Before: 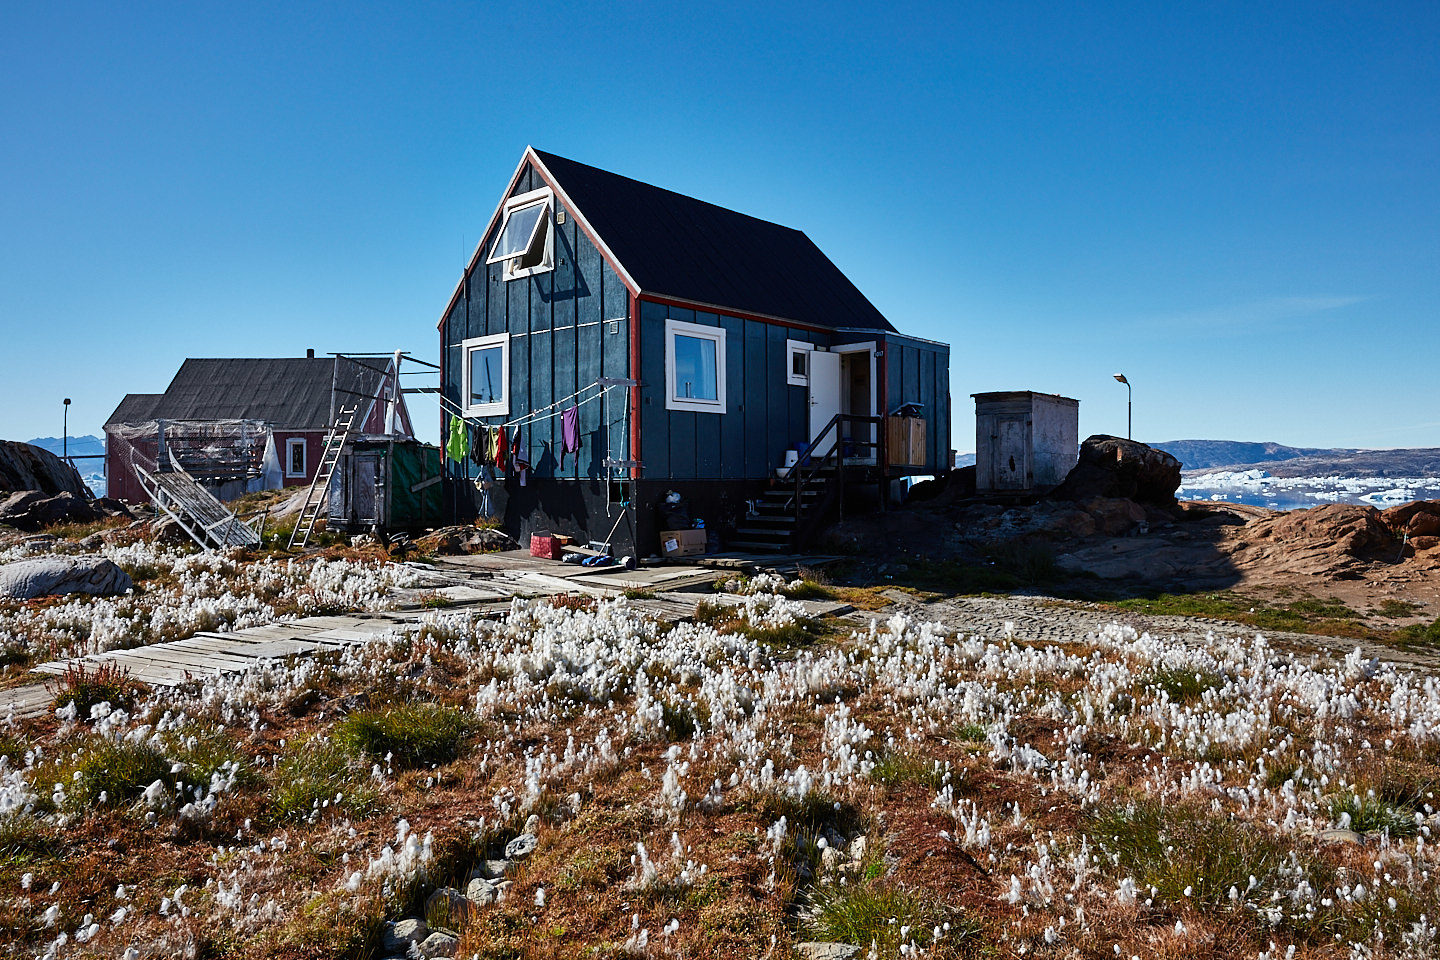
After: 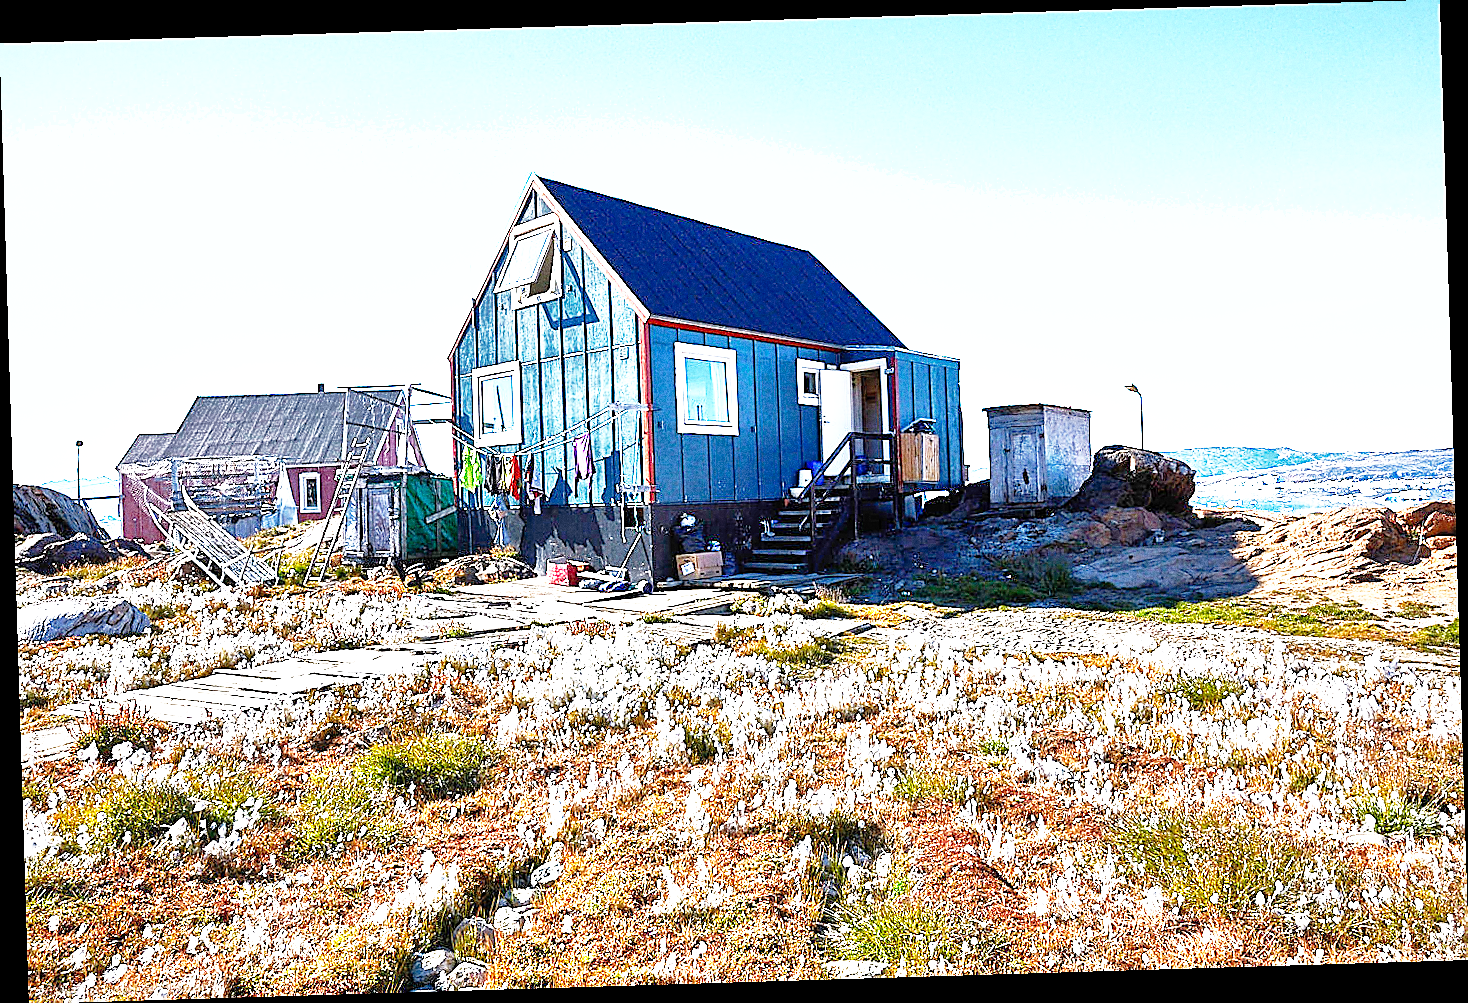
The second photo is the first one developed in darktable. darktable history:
sharpen: radius 1.4, amount 1.25, threshold 0.7
local contrast: mode bilateral grid, contrast 20, coarseness 50, detail 120%, midtone range 0.2
grain: coarseness 11.82 ISO, strength 36.67%, mid-tones bias 74.17%
base curve: curves: ch0 [(0, 0) (0.012, 0.01) (0.073, 0.168) (0.31, 0.711) (0.645, 0.957) (1, 1)], preserve colors none
shadows and highlights: on, module defaults
rotate and perspective: rotation -1.75°, automatic cropping off
exposure: exposure 2.207 EV, compensate highlight preservation false
